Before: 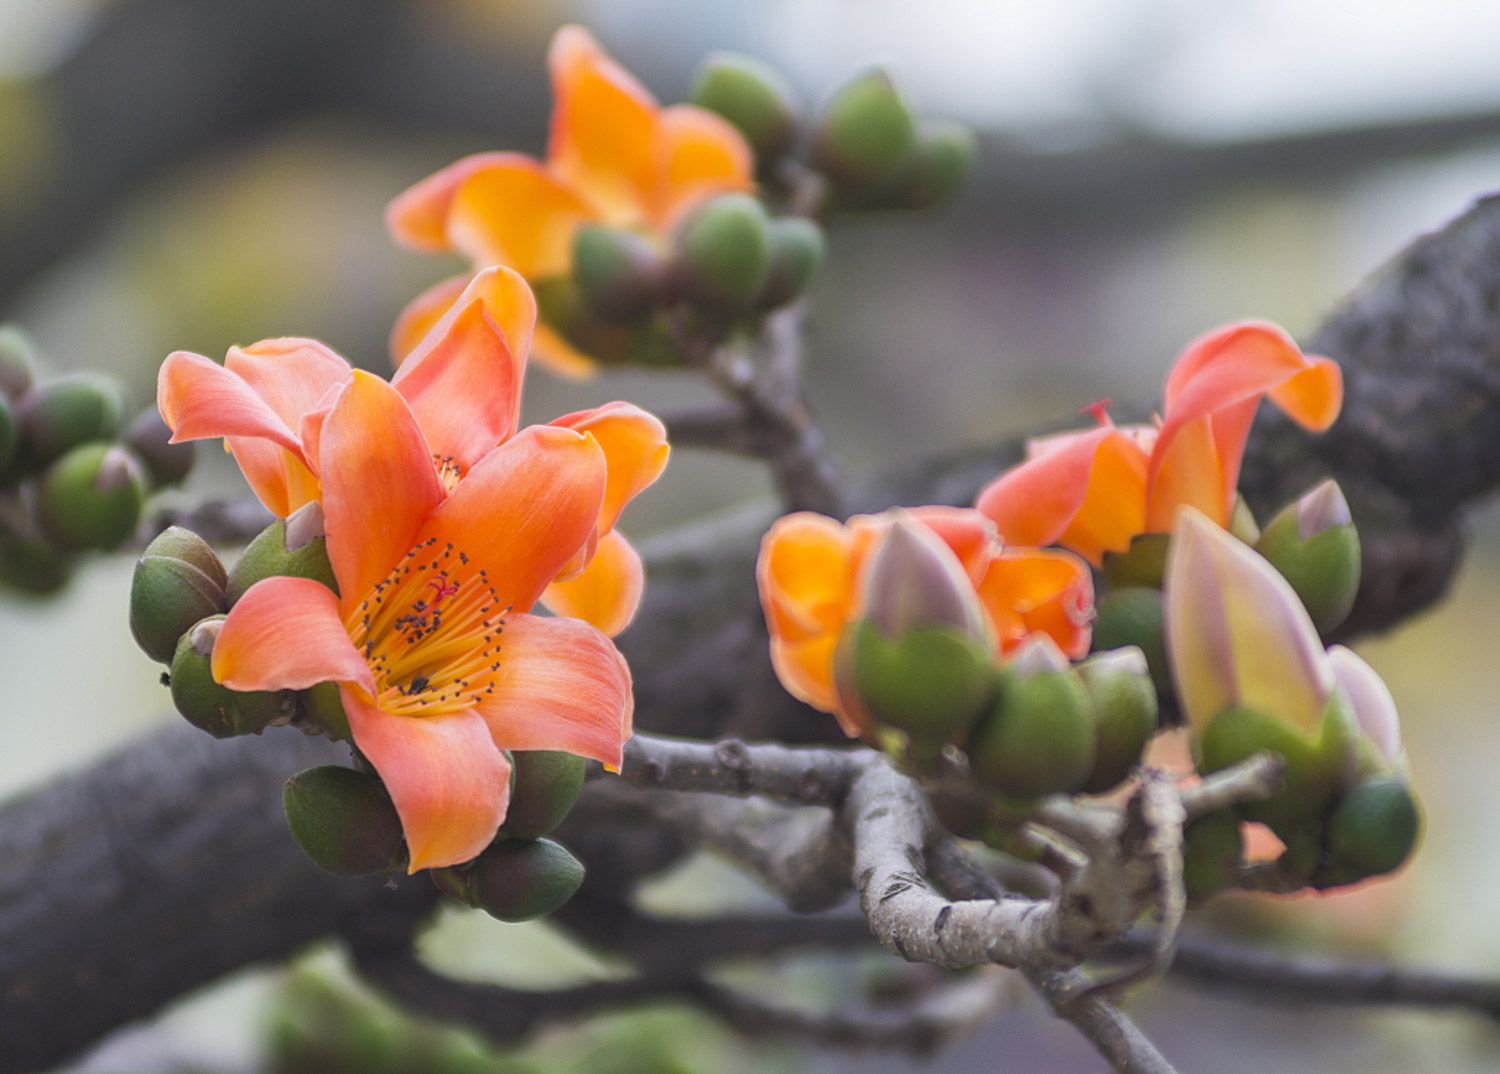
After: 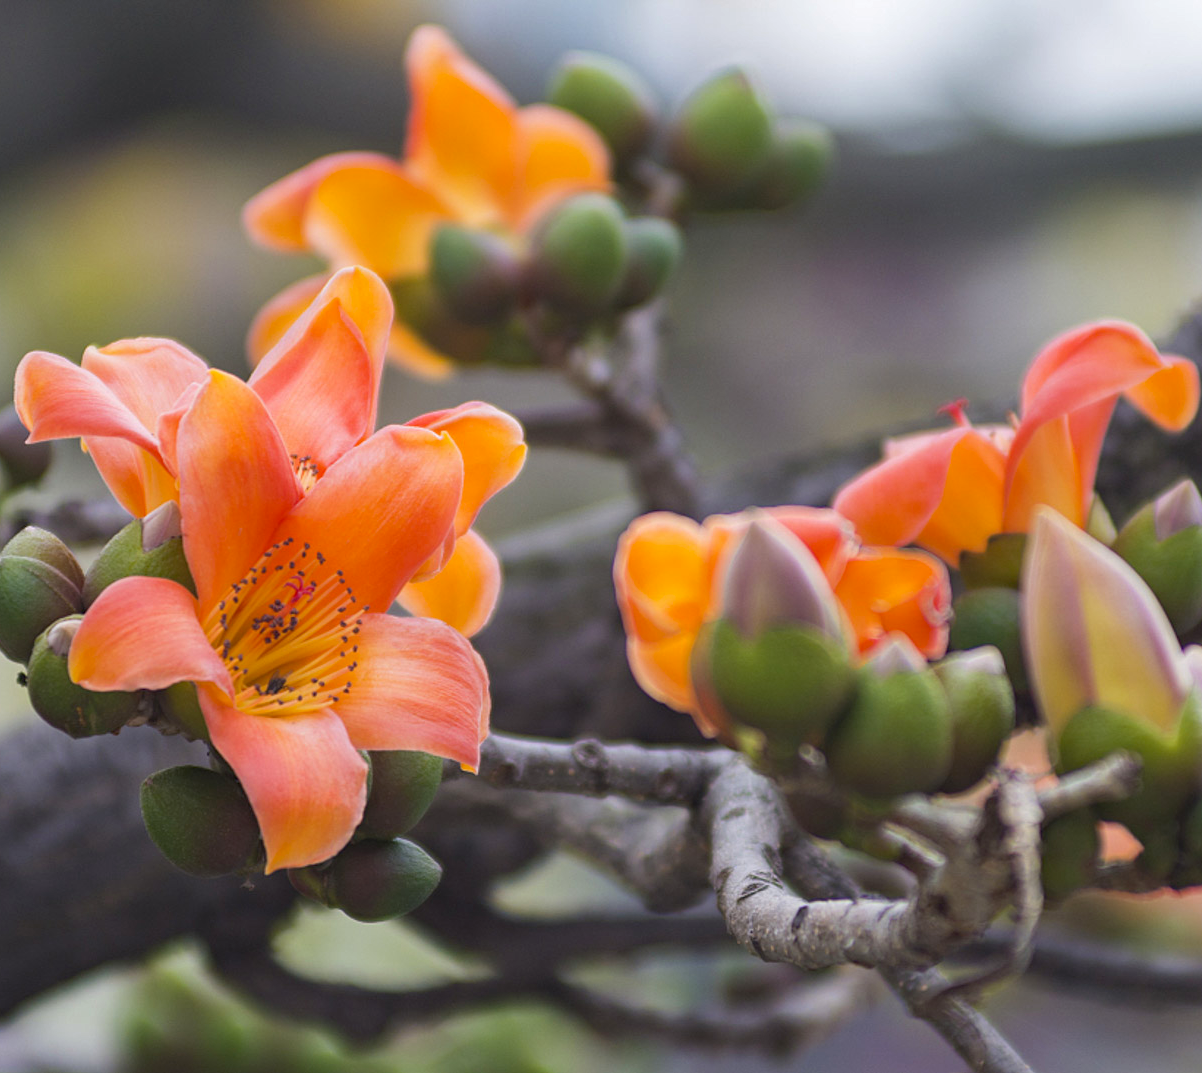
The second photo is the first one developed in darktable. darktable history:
crop and rotate: left 9.559%, right 10.243%
haze removal: adaptive false
